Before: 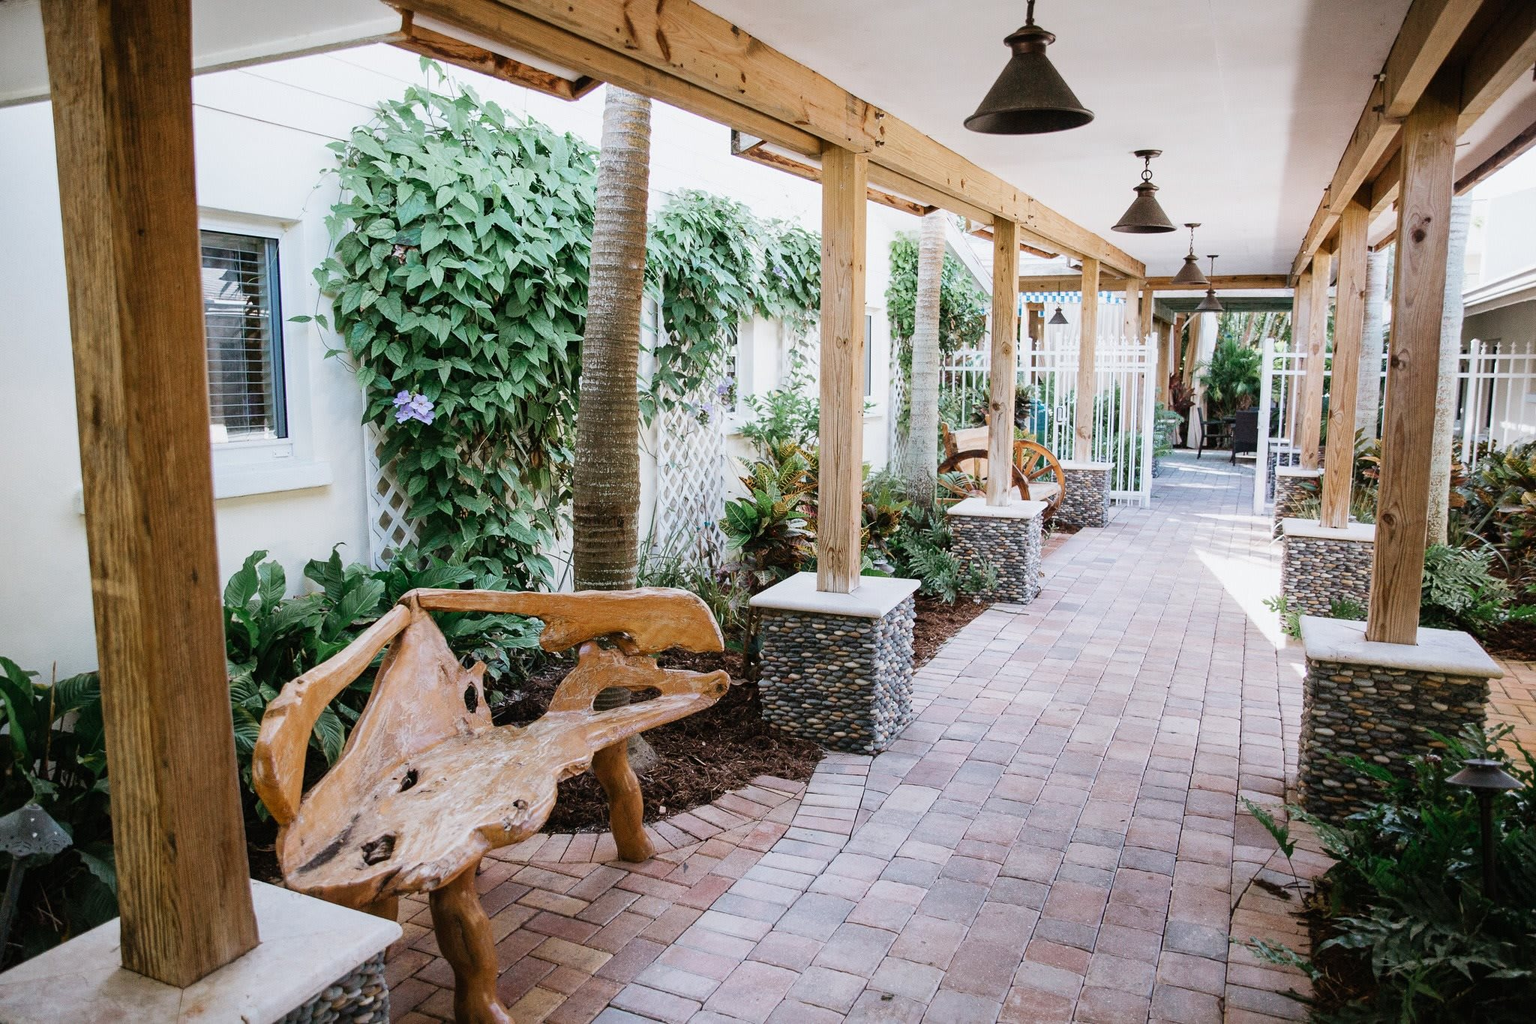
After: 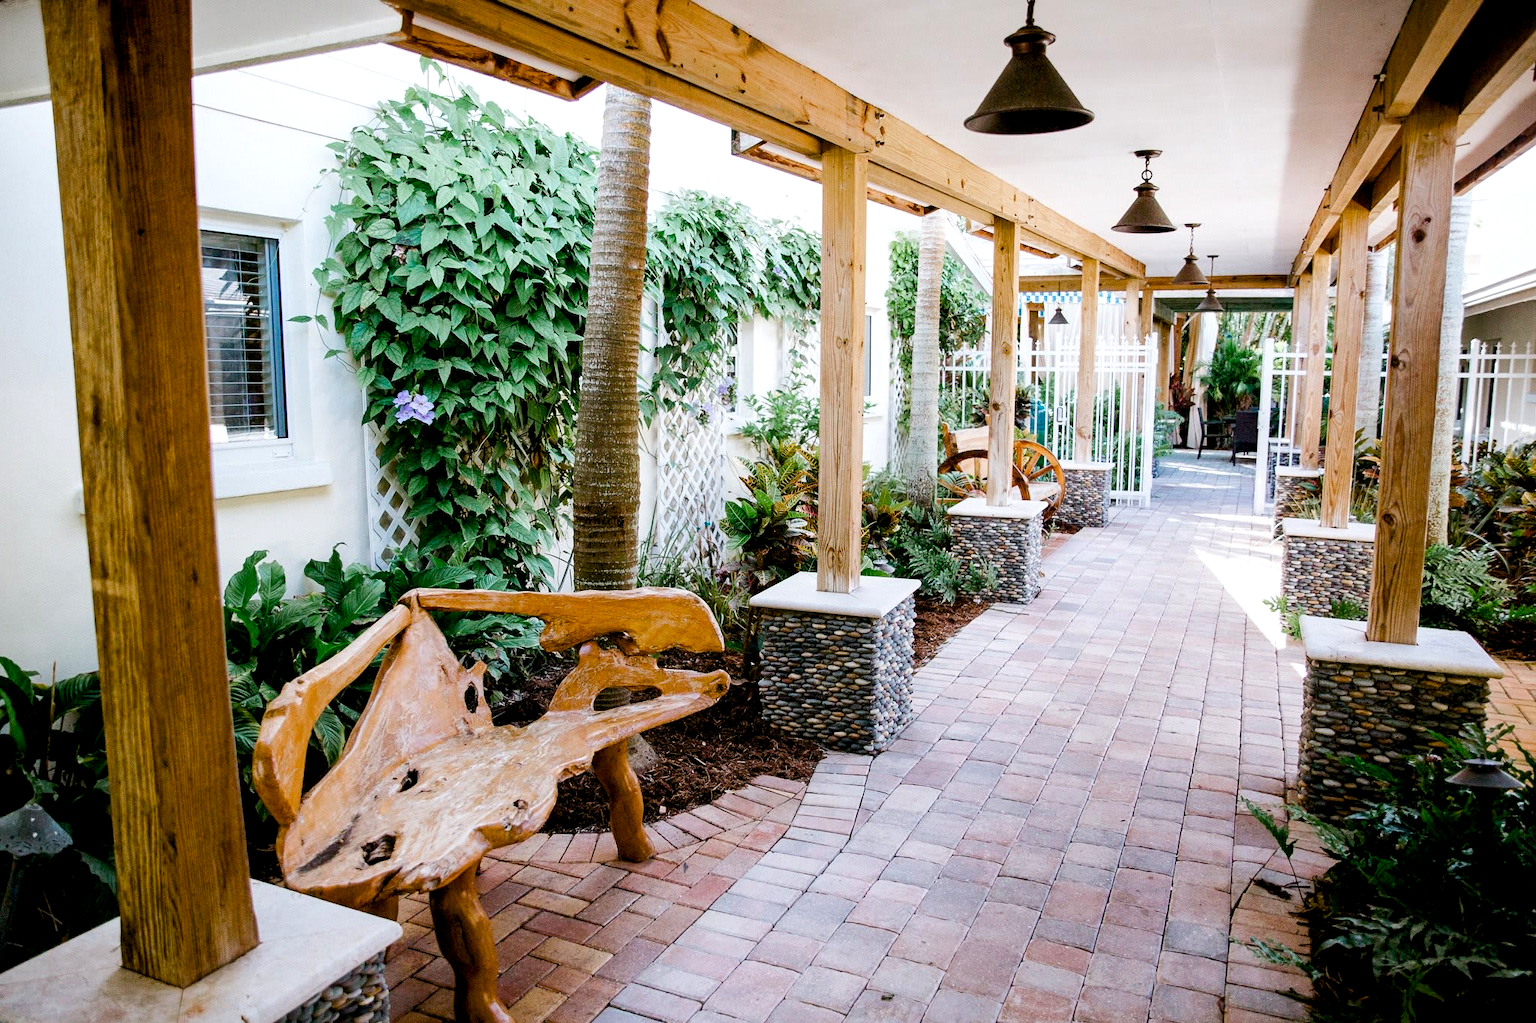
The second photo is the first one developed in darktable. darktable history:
exposure: black level correction 0.01, exposure 0.011 EV, compensate highlight preservation false
color balance rgb: shadows lift › chroma 0.716%, shadows lift › hue 111.28°, perceptual saturation grading › global saturation 27.315%, perceptual saturation grading › highlights -28.951%, perceptual saturation grading › mid-tones 15.833%, perceptual saturation grading › shadows 34.466%, perceptual brilliance grading › highlights 6.42%, perceptual brilliance grading › mid-tones 16.088%, perceptual brilliance grading › shadows -5.574%
